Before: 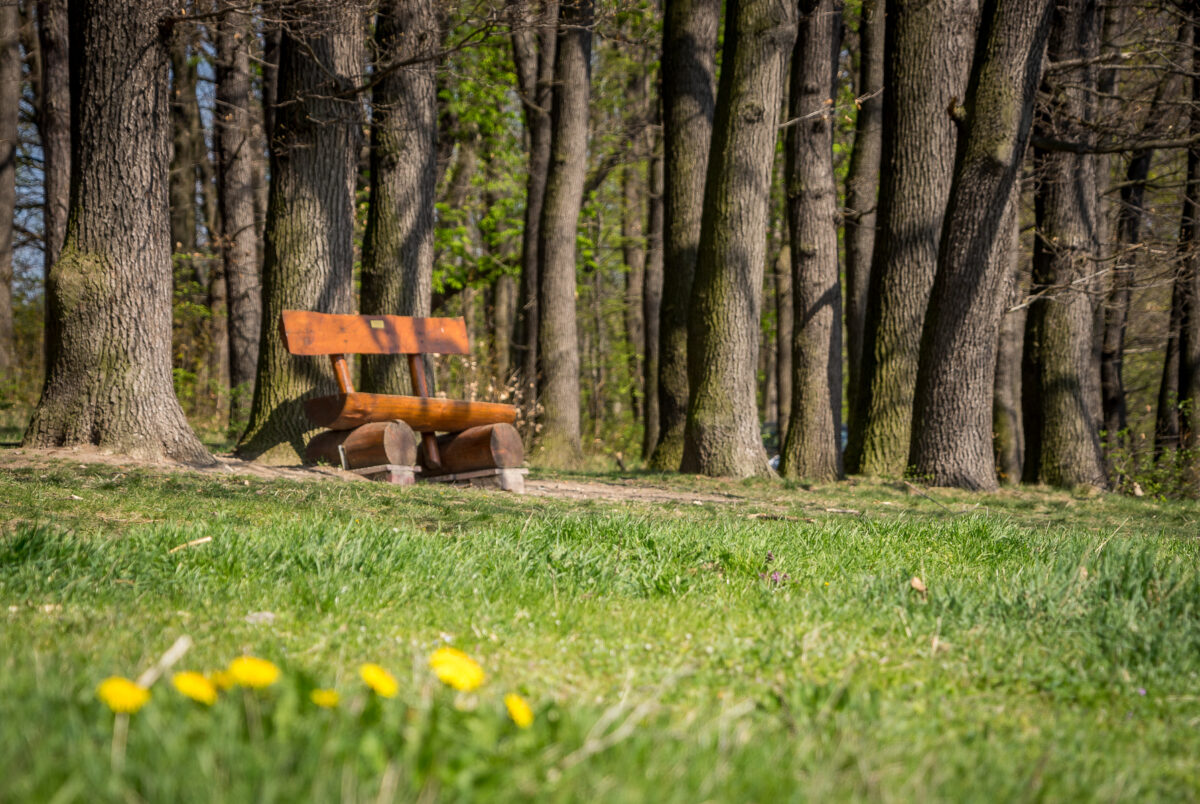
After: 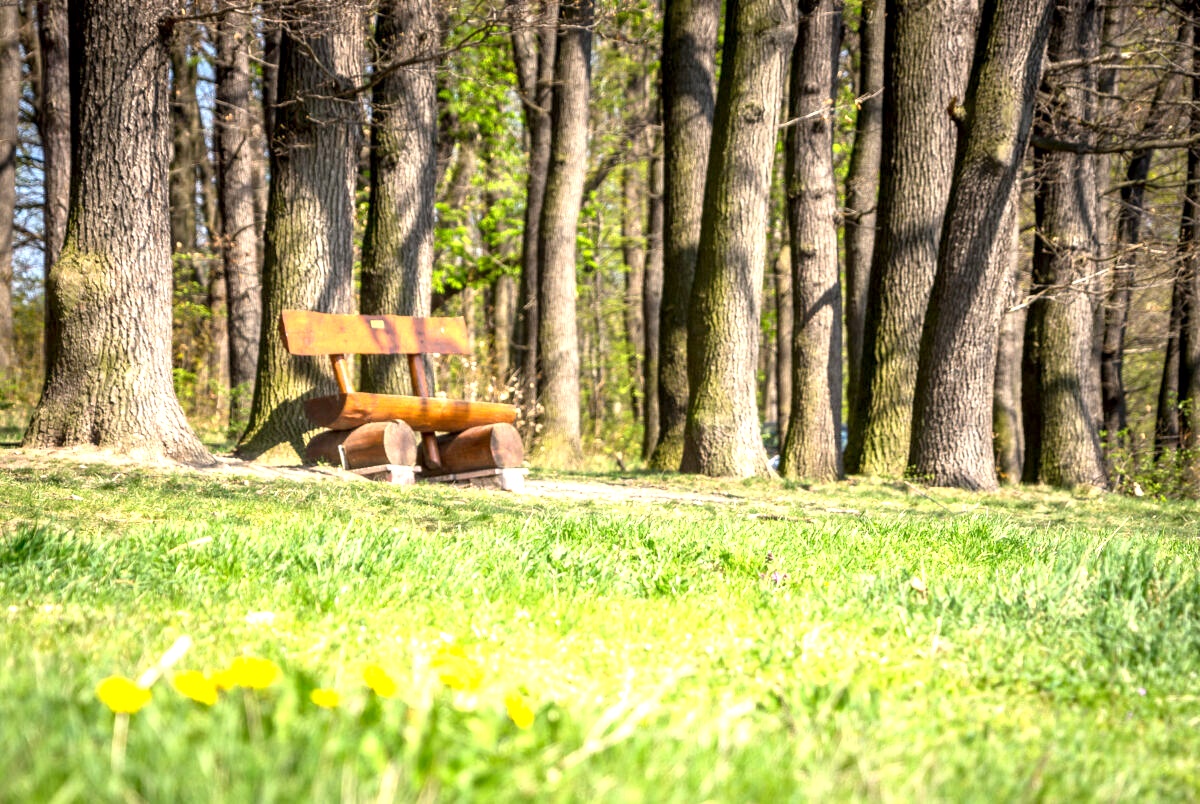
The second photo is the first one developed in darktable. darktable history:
exposure: black level correction 0.001, exposure 0.5 EV, compensate exposure bias true, compensate highlight preservation false
contrast brightness saturation: contrast 0.05
tone equalizer: on, module defaults
